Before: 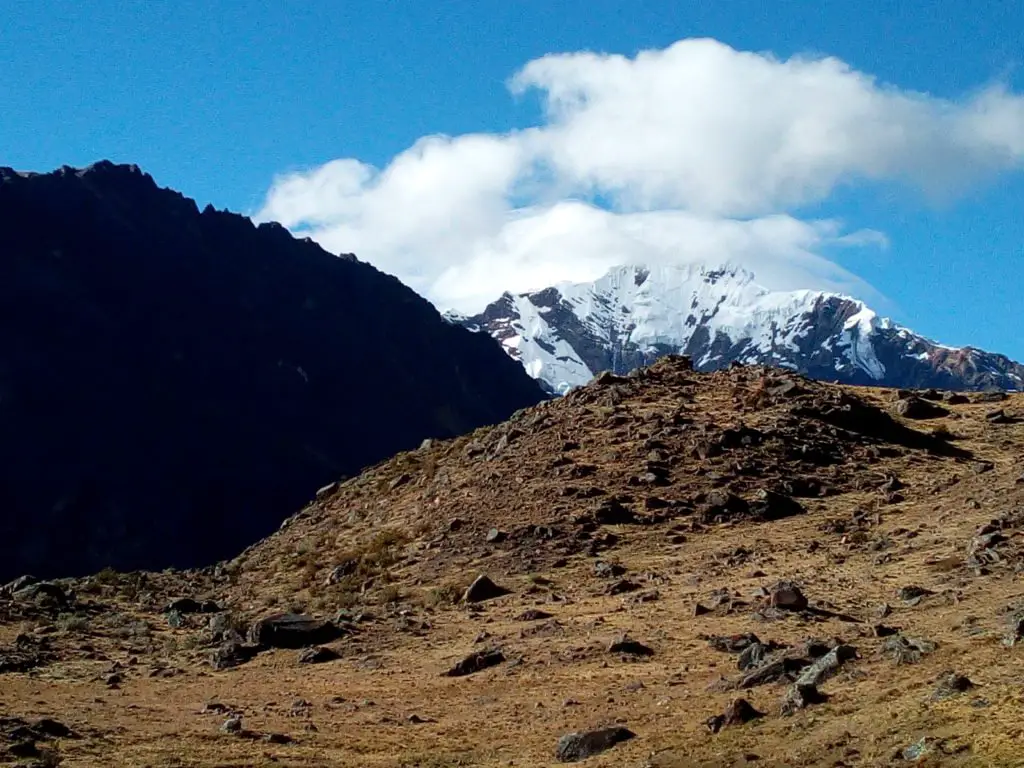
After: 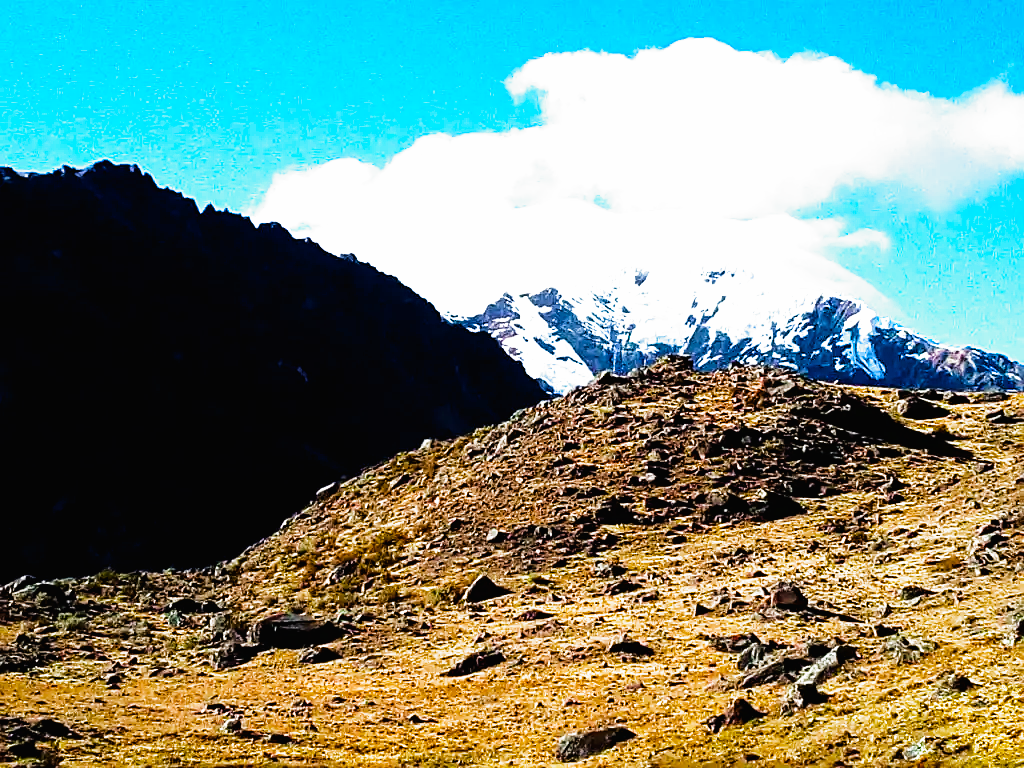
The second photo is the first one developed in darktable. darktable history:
color balance rgb: shadows lift › chroma 1.012%, shadows lift › hue 215.45°, perceptual saturation grading › global saturation 42.174%, global vibrance 20%
tone curve: curves: ch0 [(0, 0.01) (0.037, 0.032) (0.131, 0.108) (0.275, 0.258) (0.483, 0.512) (0.61, 0.661) (0.696, 0.76) (0.792, 0.867) (0.911, 0.955) (0.997, 0.995)]; ch1 [(0, 0) (0.308, 0.268) (0.425, 0.383) (0.503, 0.502) (0.529, 0.543) (0.706, 0.754) (0.869, 0.907) (1, 1)]; ch2 [(0, 0) (0.228, 0.196) (0.336, 0.315) (0.399, 0.403) (0.485, 0.487) (0.502, 0.502) (0.525, 0.523) (0.545, 0.552) (0.587, 0.61) (0.636, 0.654) (0.711, 0.729) (0.855, 0.87) (0.998, 0.977)], color space Lab, linked channels, preserve colors basic power
exposure: black level correction 0, exposure 1.105 EV, compensate exposure bias true, compensate highlight preservation false
sharpen: on, module defaults
filmic rgb: black relative exposure -9.15 EV, white relative exposure 2.3 EV, hardness 7.48, add noise in highlights 0.001, preserve chrominance no, color science v3 (2019), use custom middle-gray values true, contrast in highlights soft
